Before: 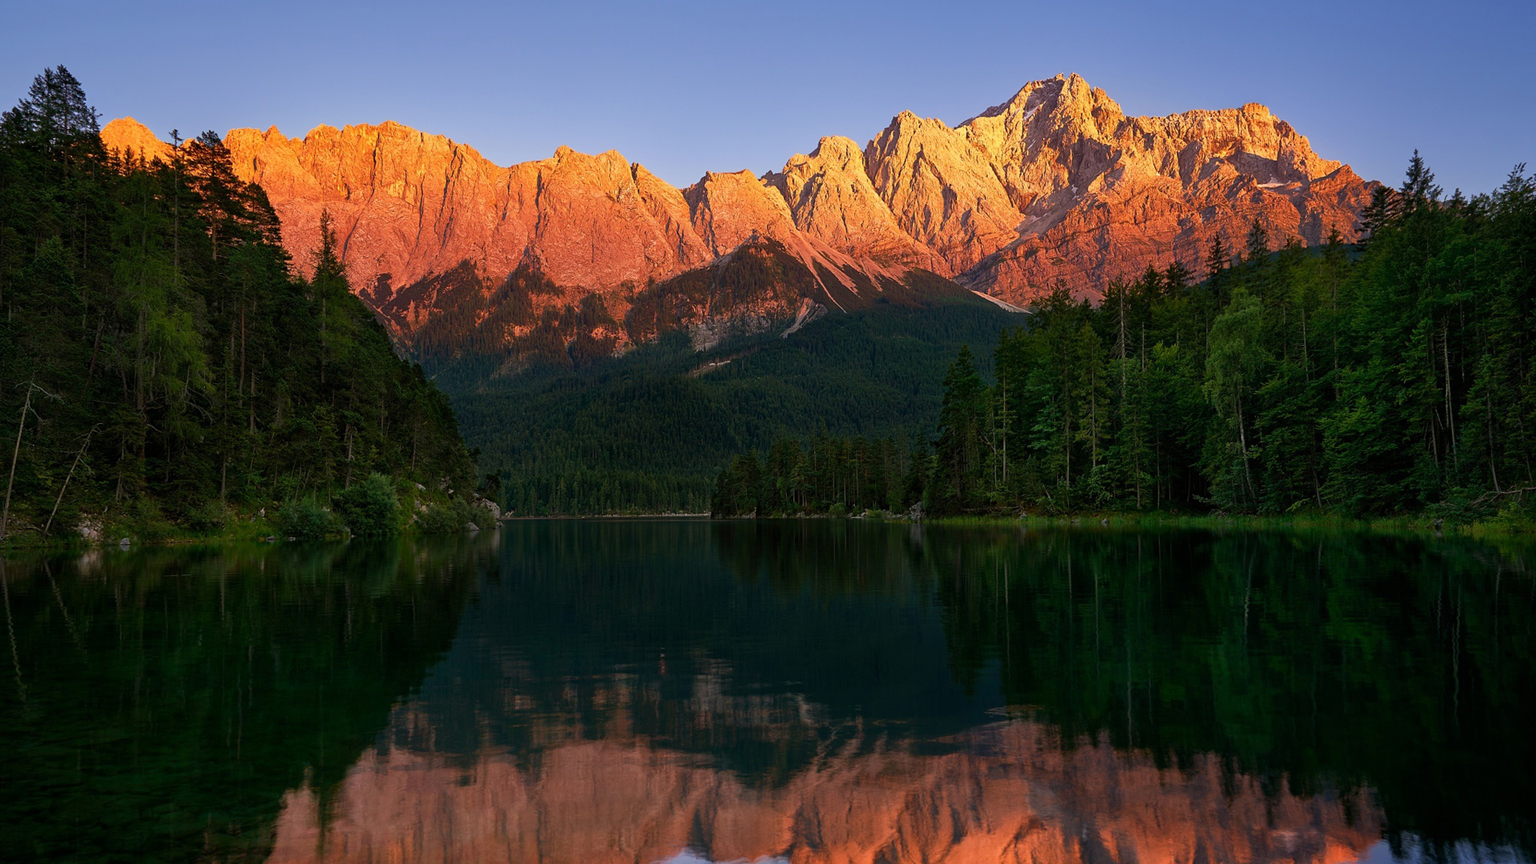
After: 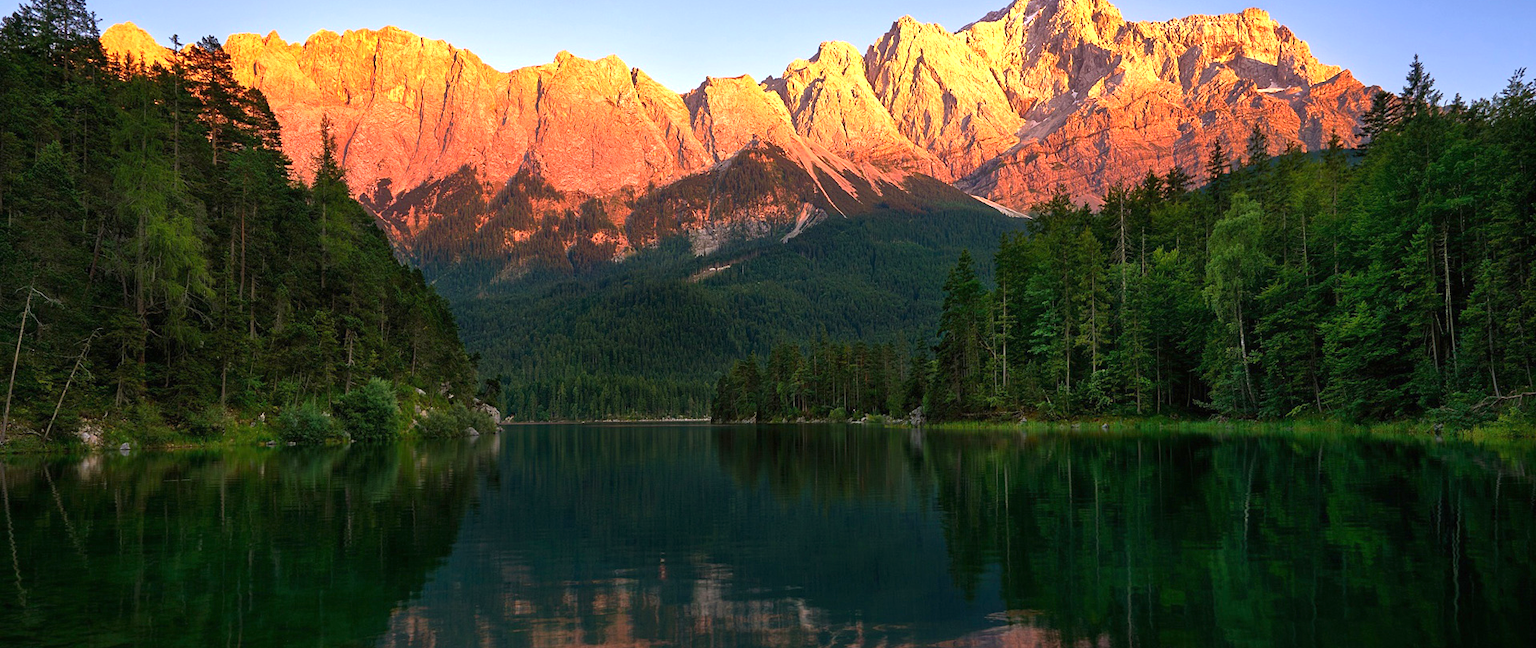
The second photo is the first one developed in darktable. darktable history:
crop: top 11.038%, bottom 13.962%
exposure: black level correction 0, exposure 1 EV, compensate exposure bias true, compensate highlight preservation false
